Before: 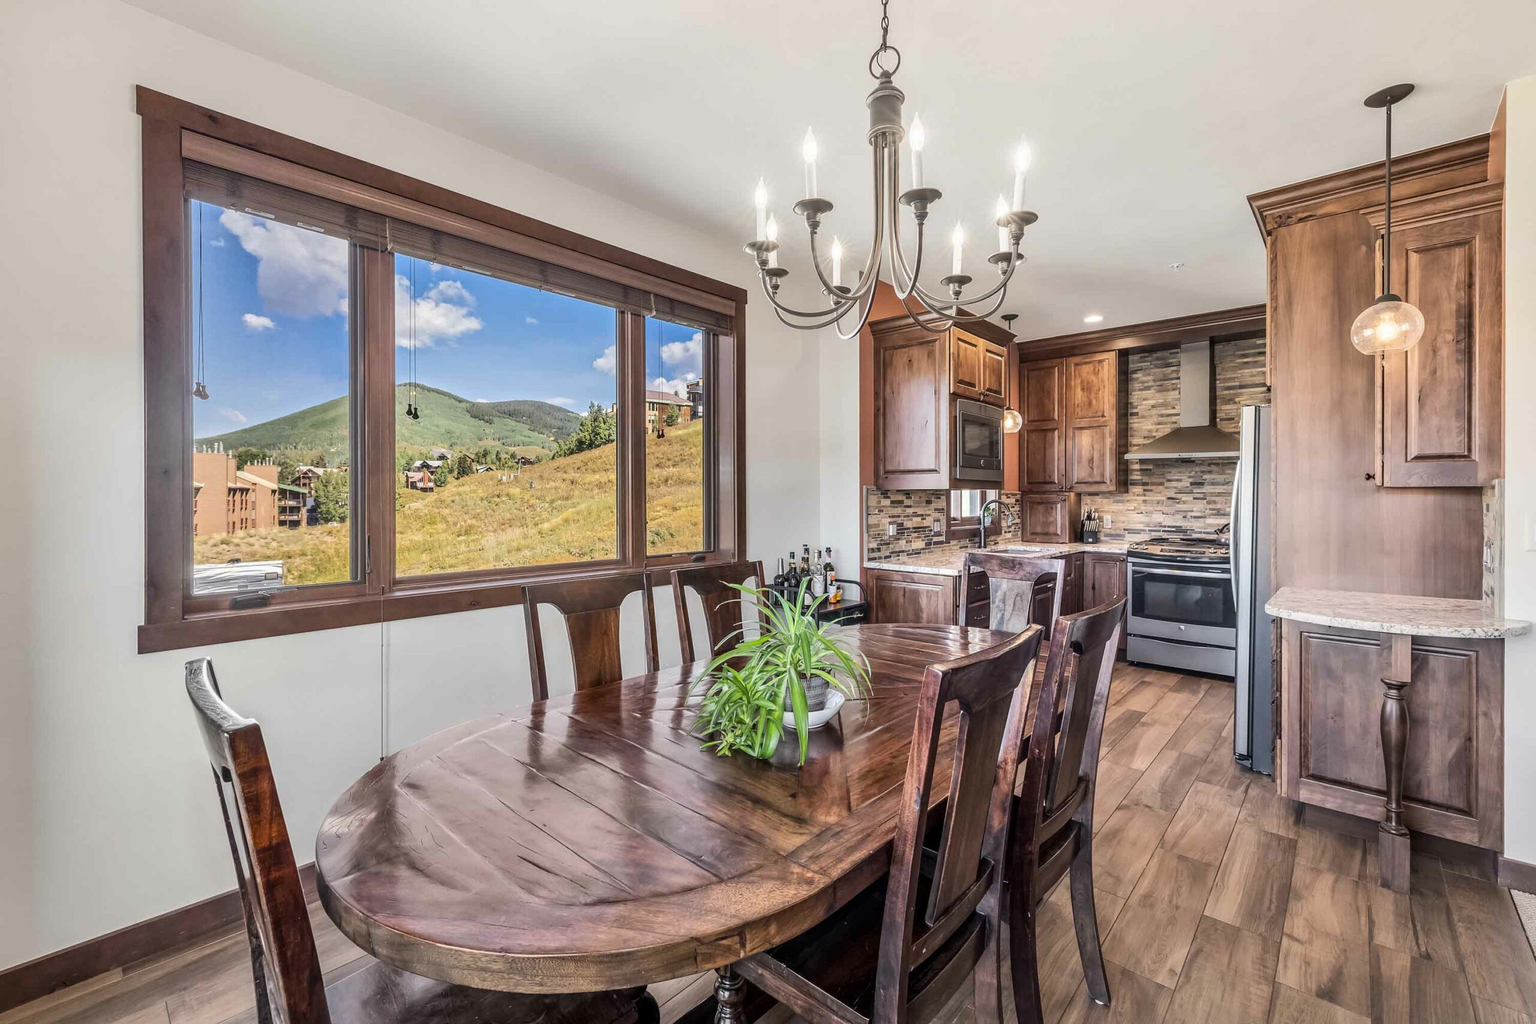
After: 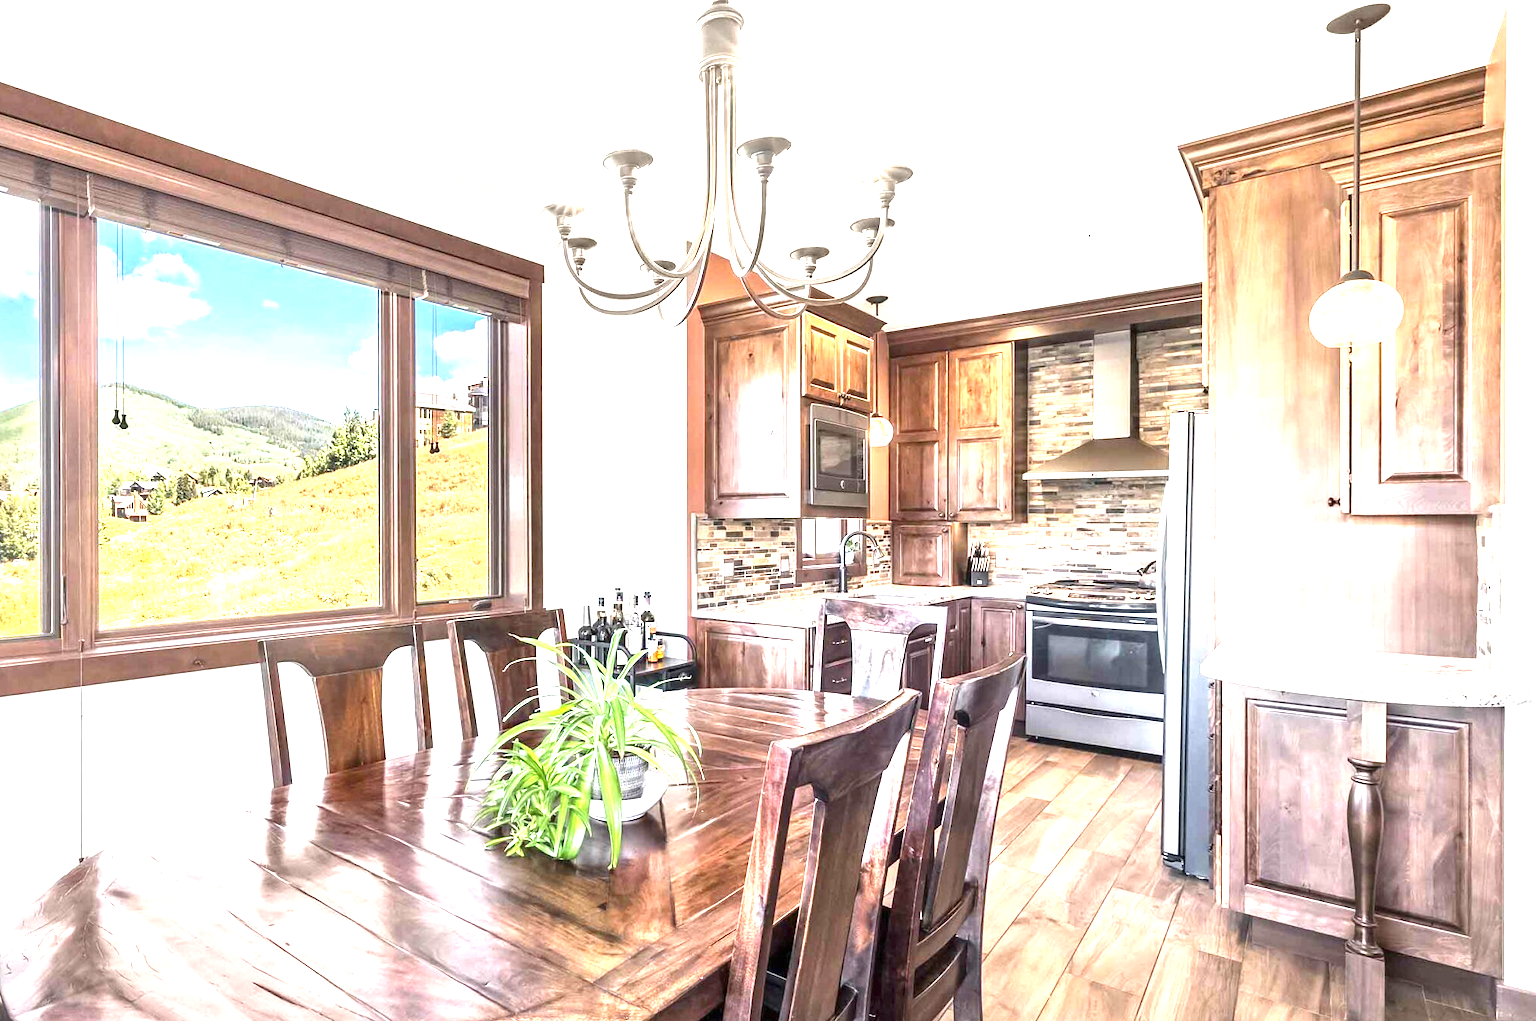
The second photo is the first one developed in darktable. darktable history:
crop and rotate: left 20.74%, top 7.912%, right 0.375%, bottom 13.378%
exposure: black level correction 0, exposure 1.741 EV, compensate exposure bias true, compensate highlight preservation false
